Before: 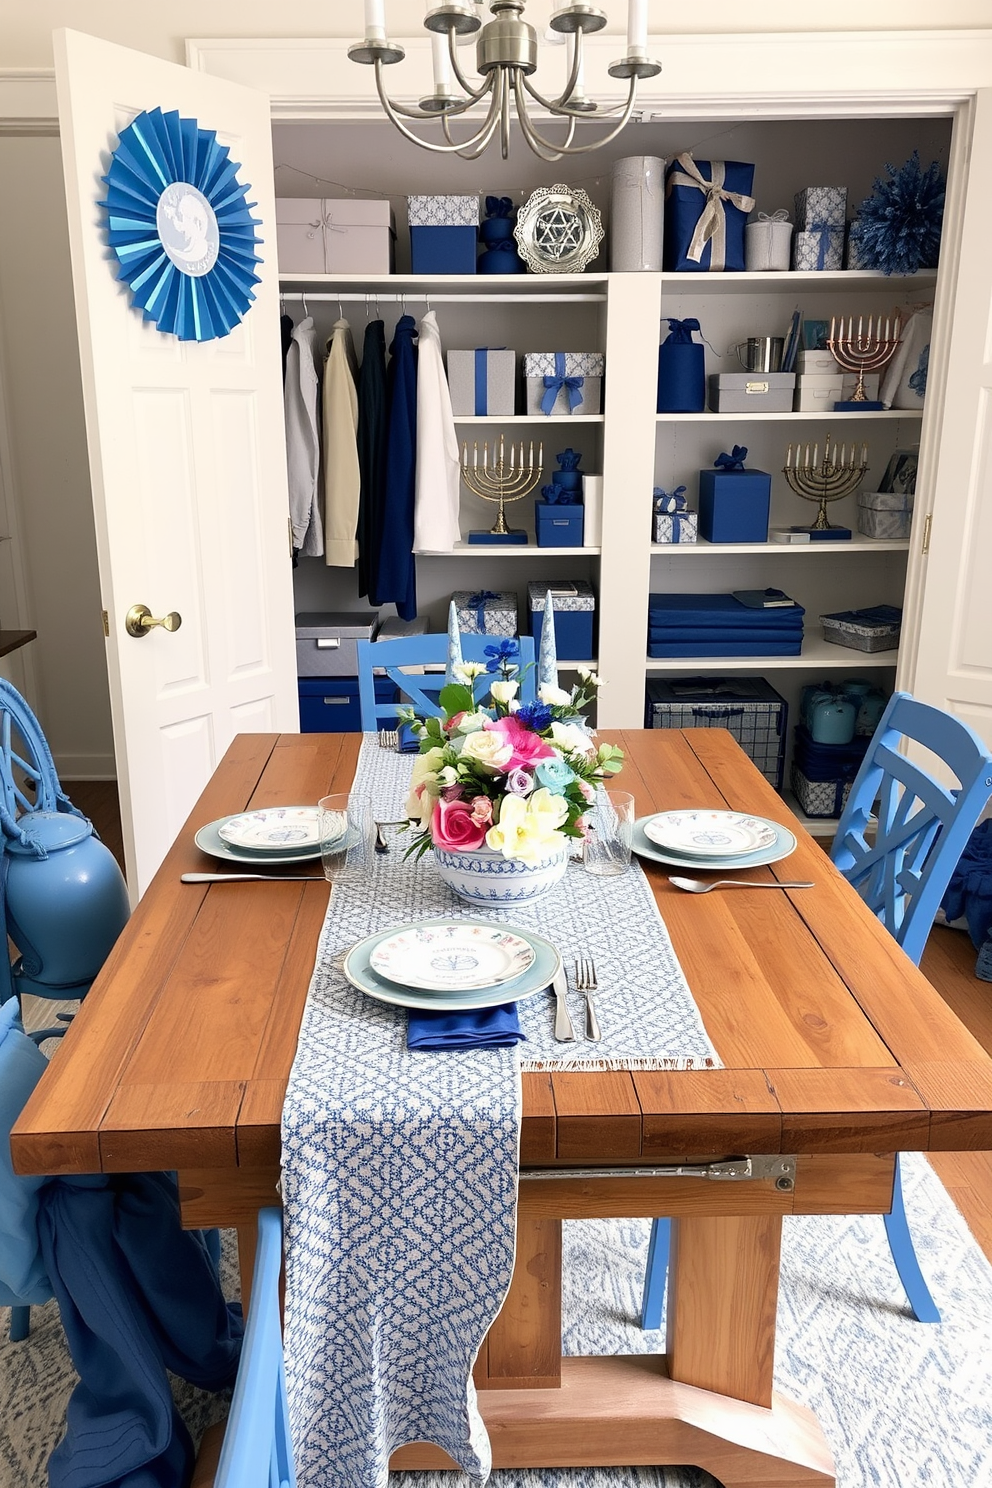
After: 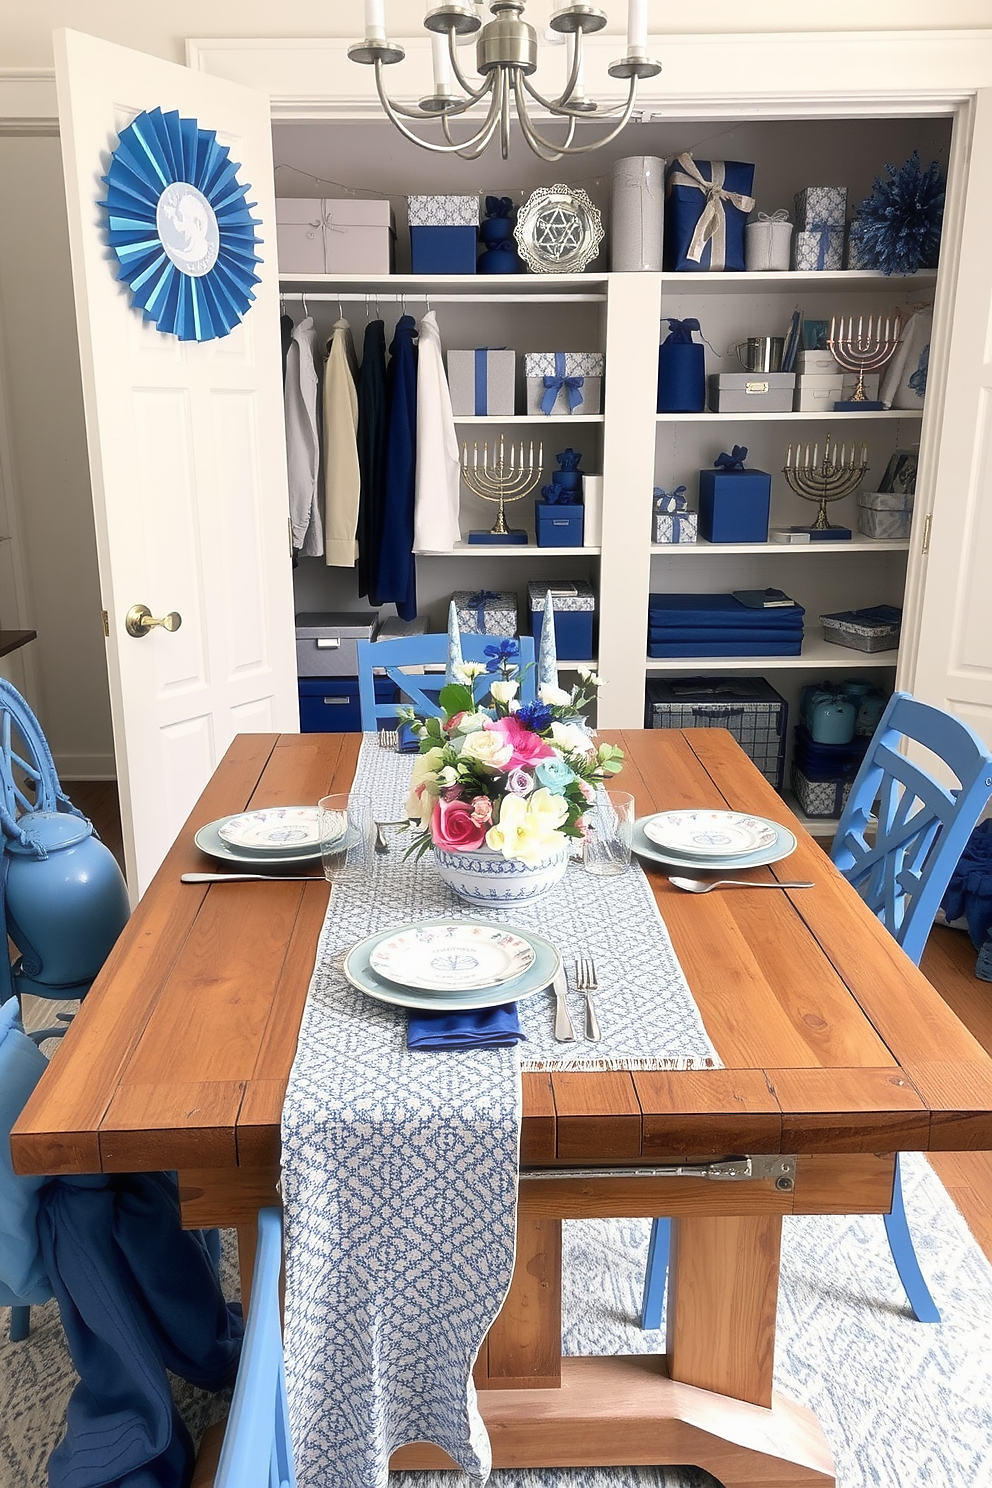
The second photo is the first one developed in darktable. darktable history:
haze removal: strength -0.105
sharpen: radius 0.985, threshold 1.083
